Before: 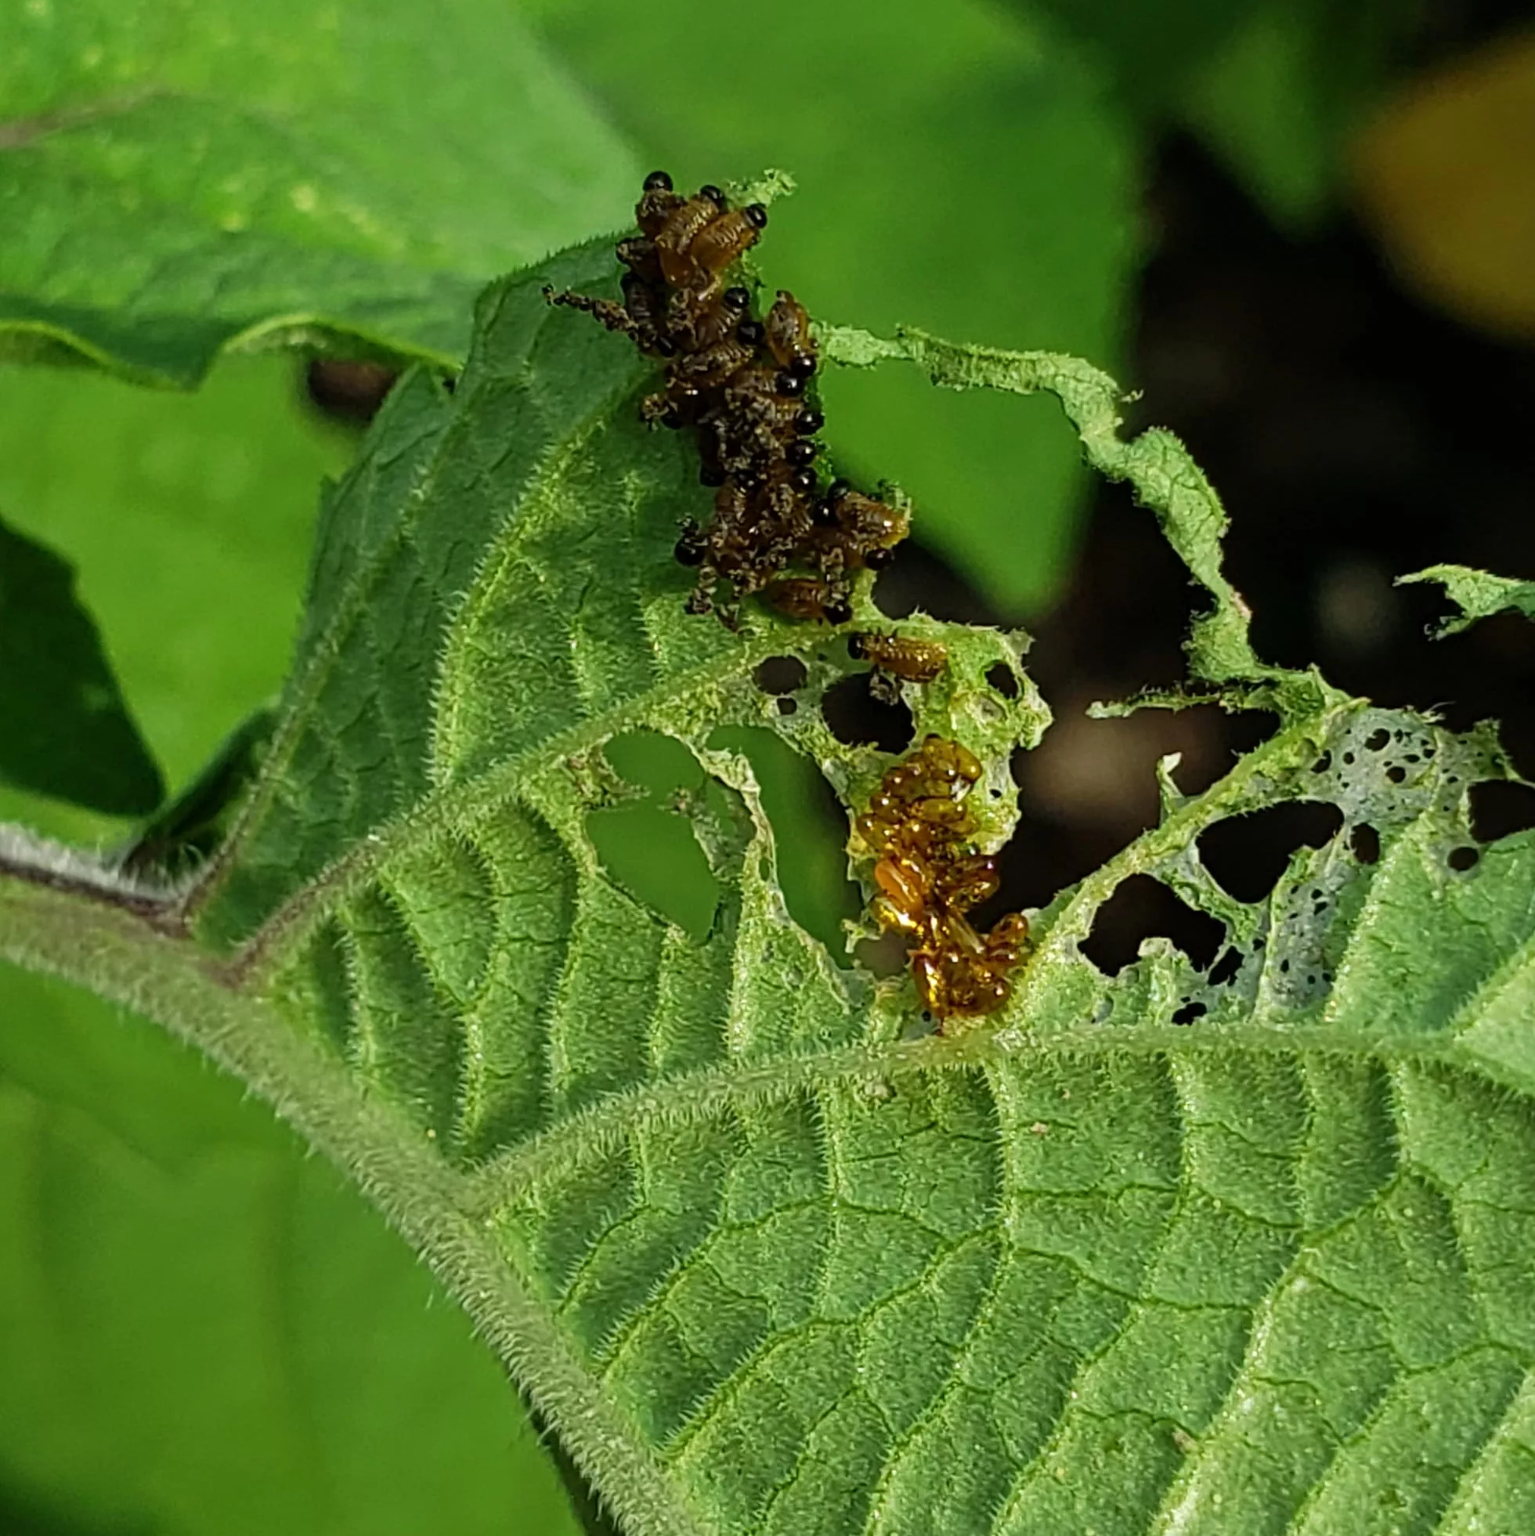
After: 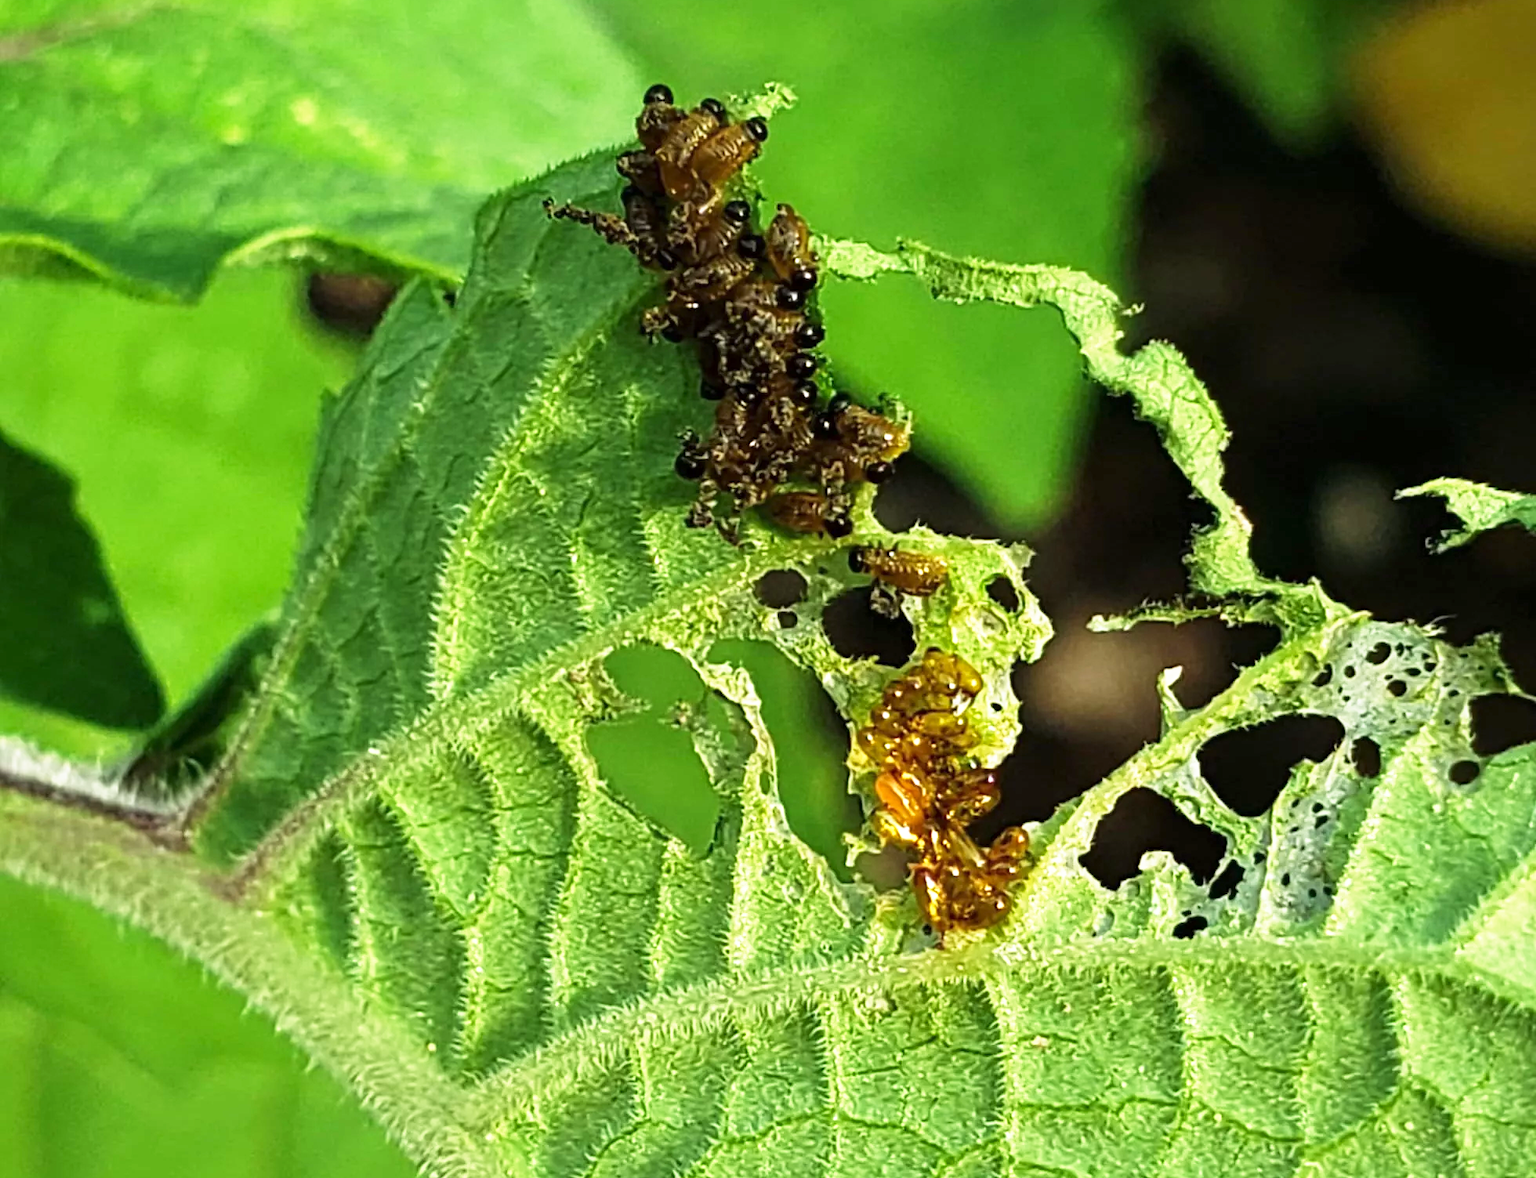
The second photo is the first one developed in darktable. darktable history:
base curve: curves: ch0 [(0, 0) (0.495, 0.917) (1, 1)], preserve colors none
crop: top 5.667%, bottom 17.637%
